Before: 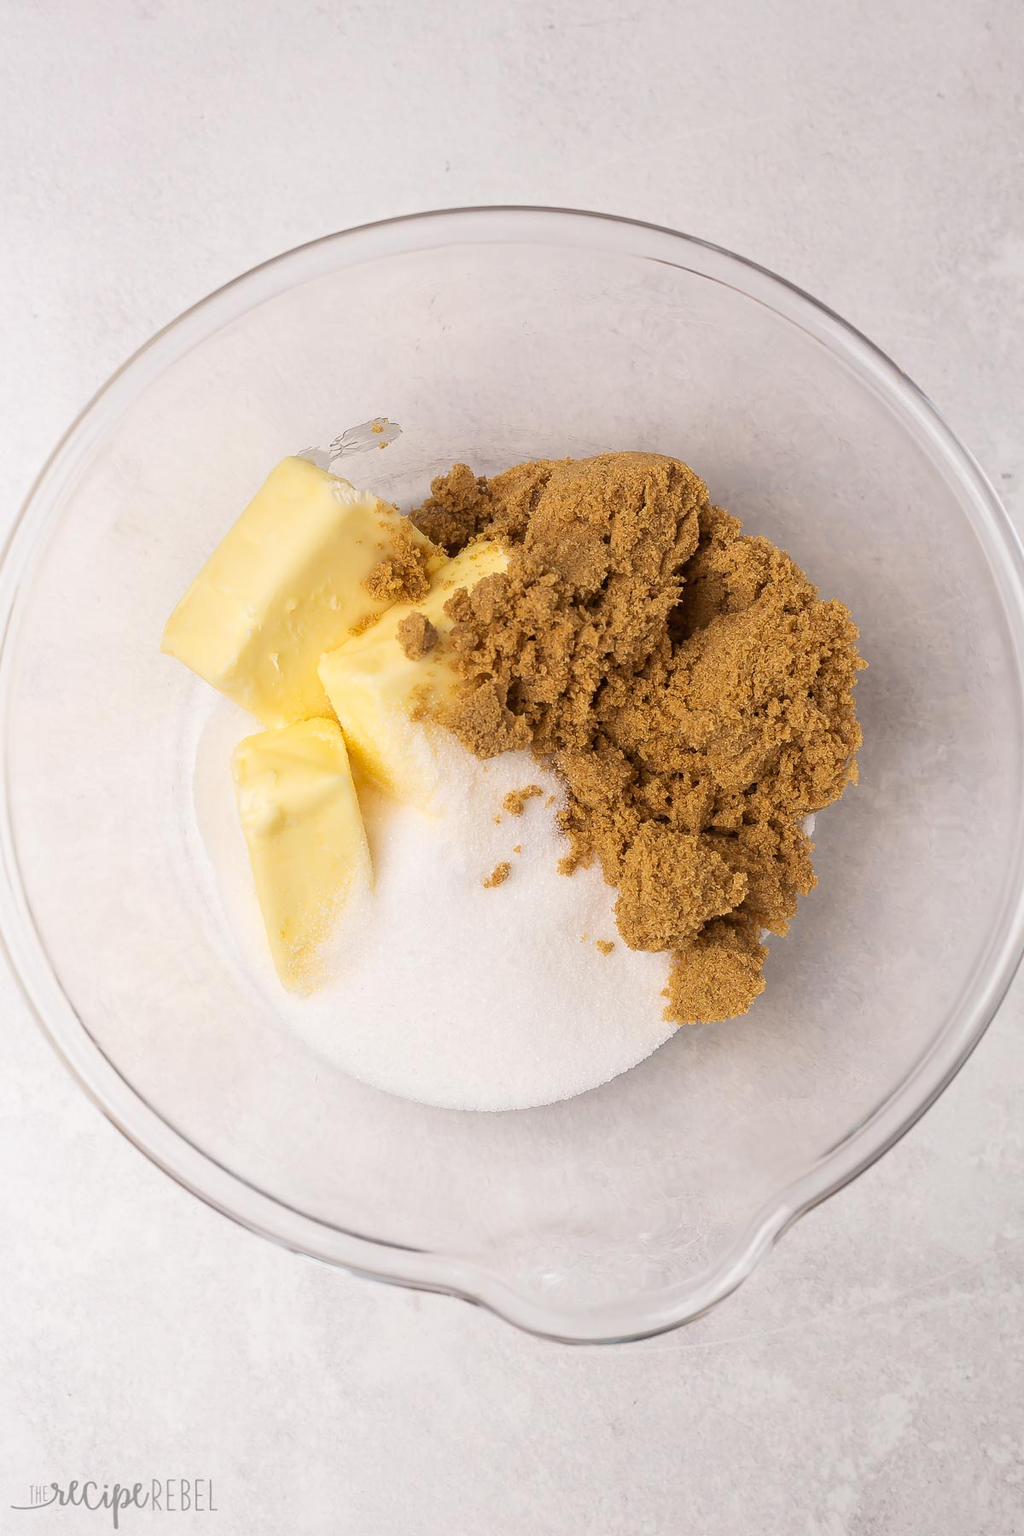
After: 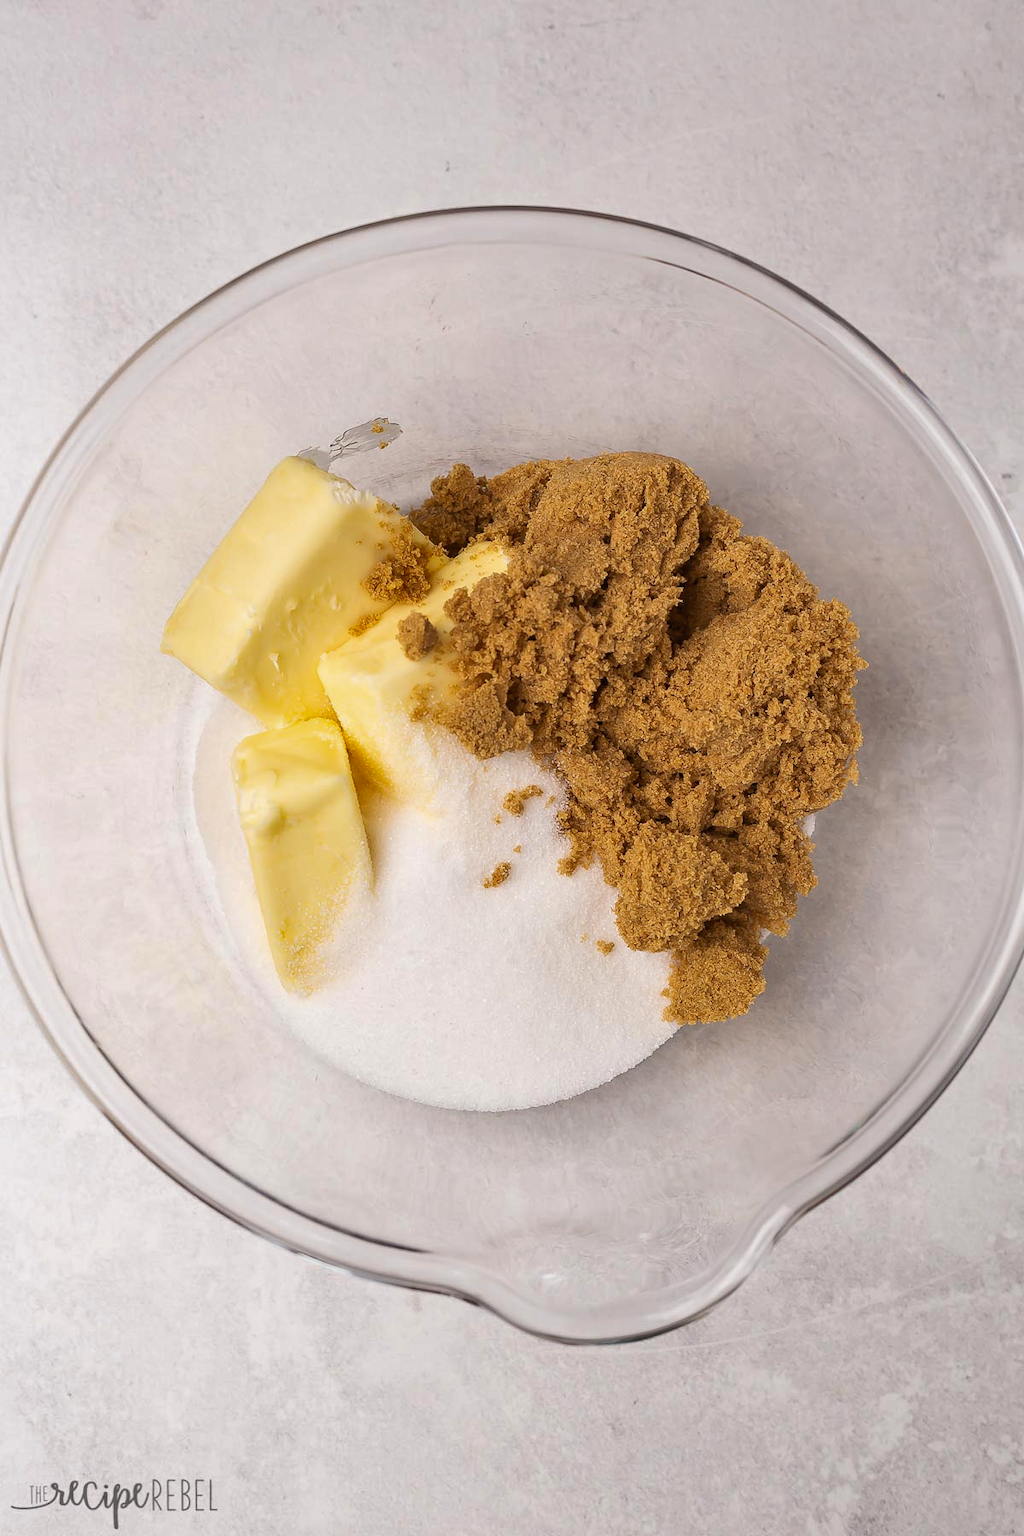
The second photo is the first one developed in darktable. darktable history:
shadows and highlights: radius 136.57, soften with gaussian
